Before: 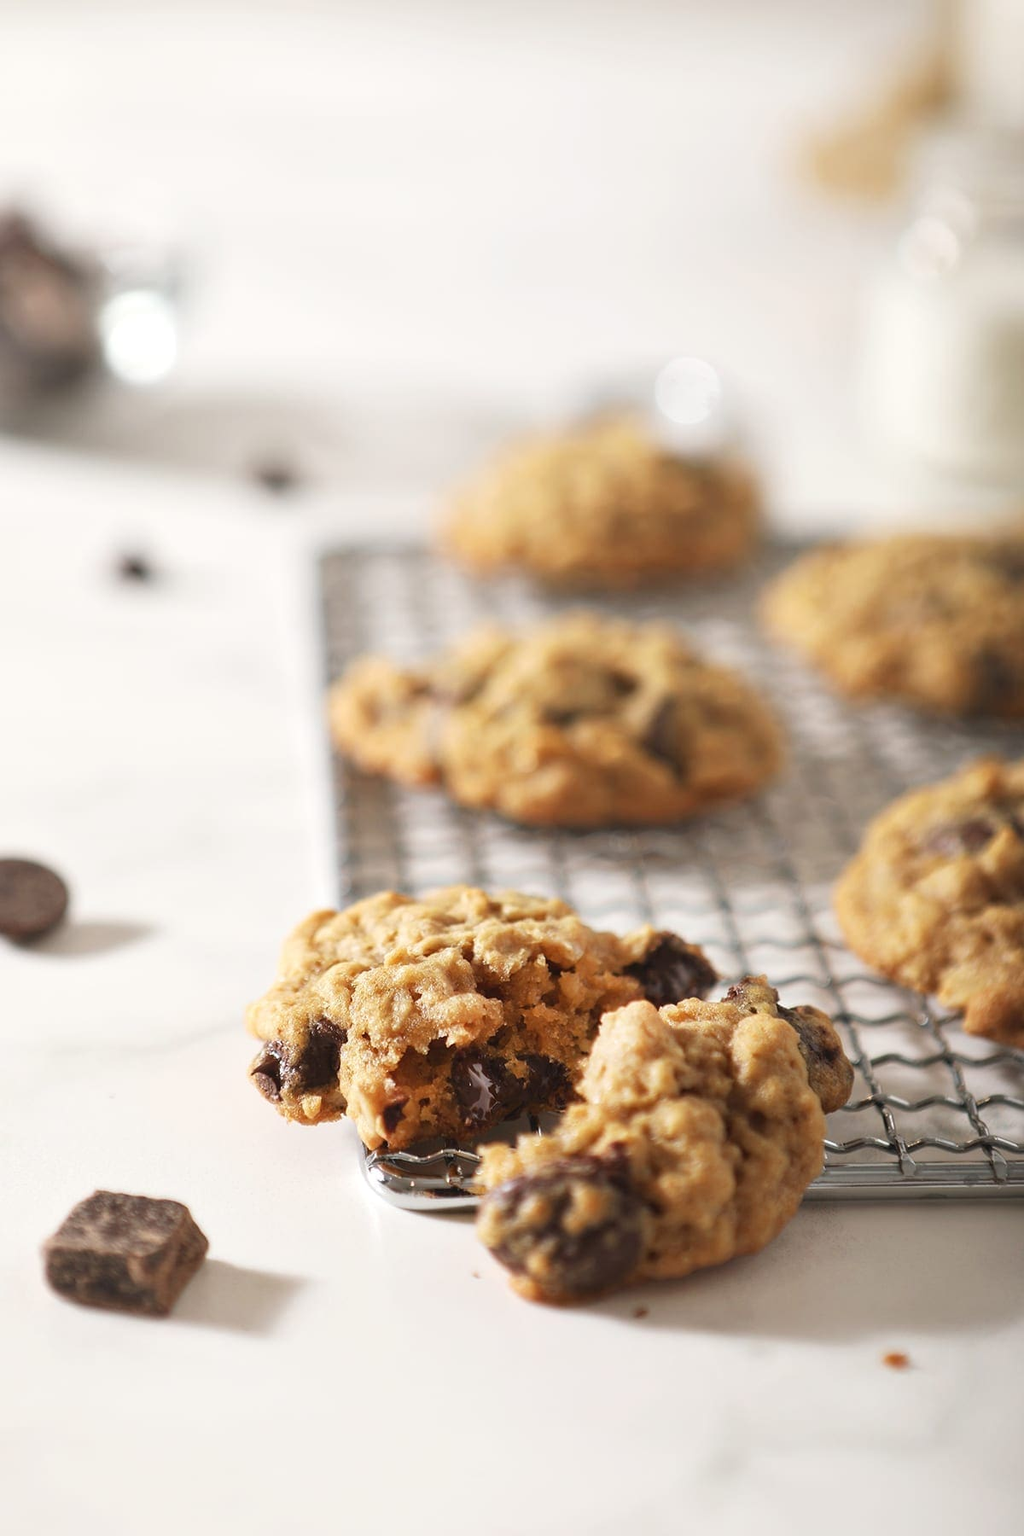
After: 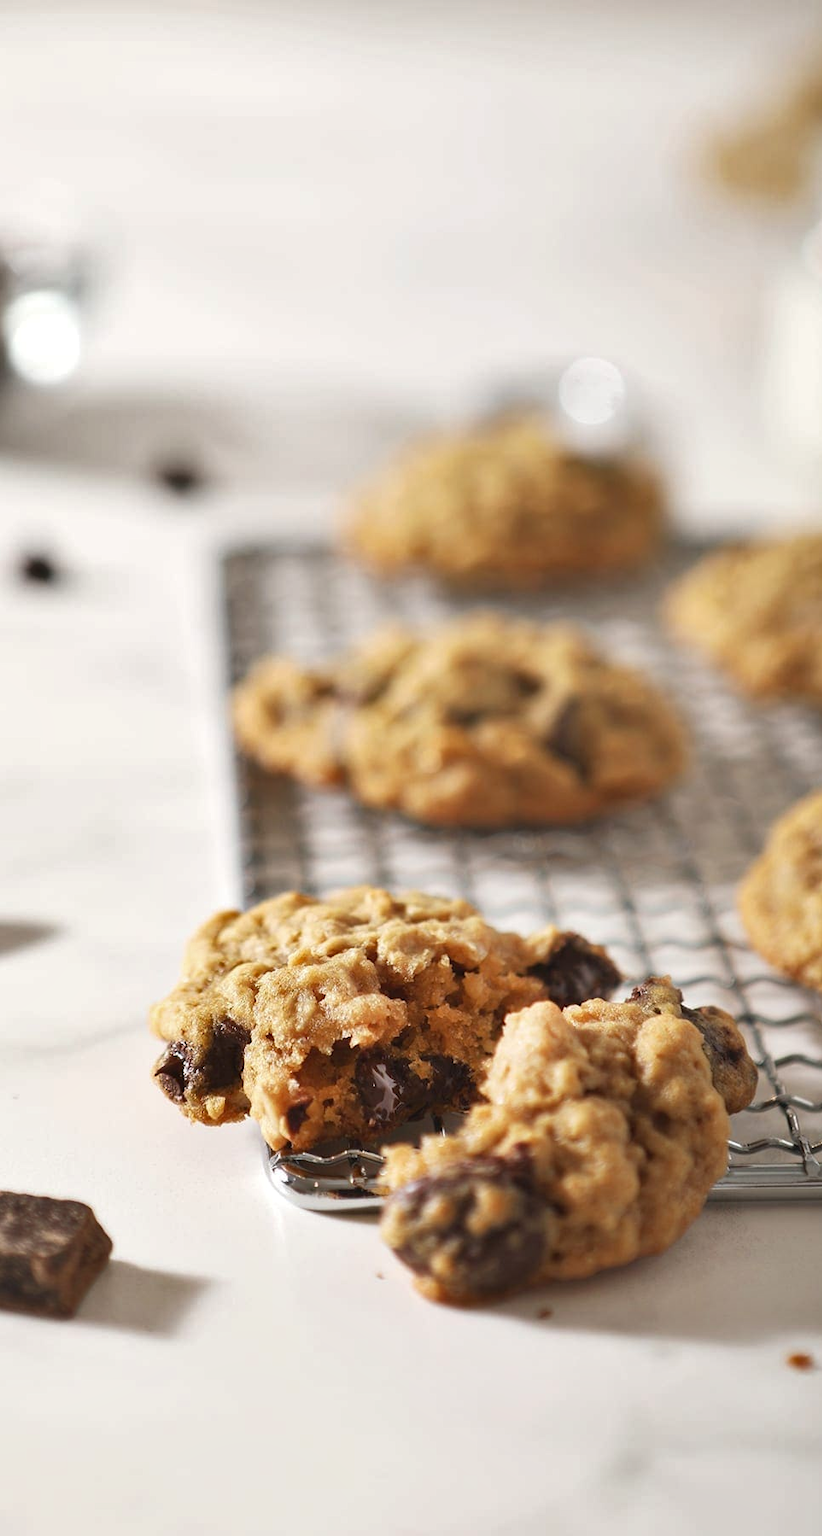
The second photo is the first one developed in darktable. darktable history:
crop and rotate: left 9.497%, right 10.241%
shadows and highlights: soften with gaussian
